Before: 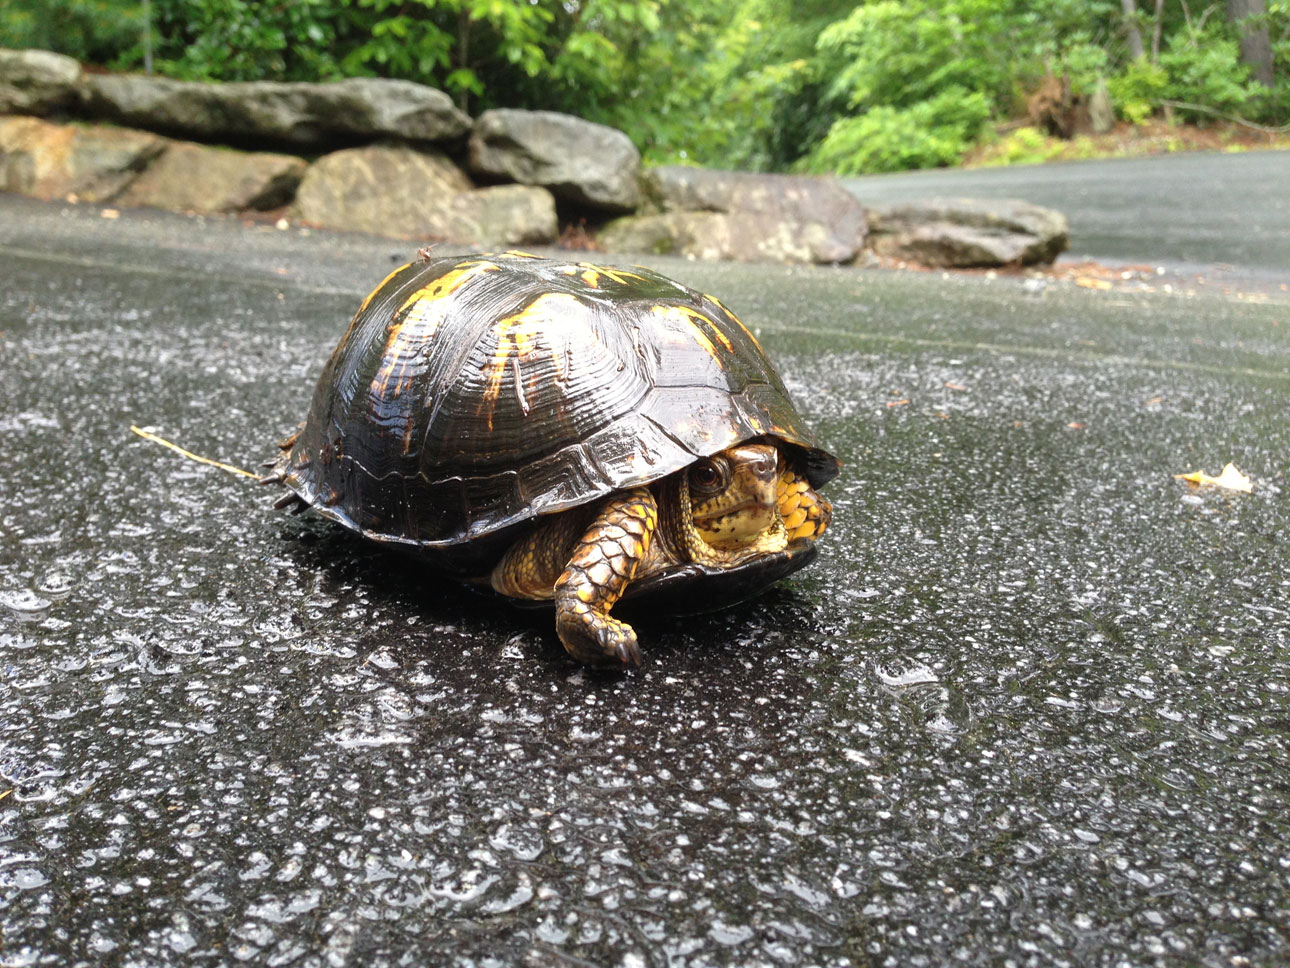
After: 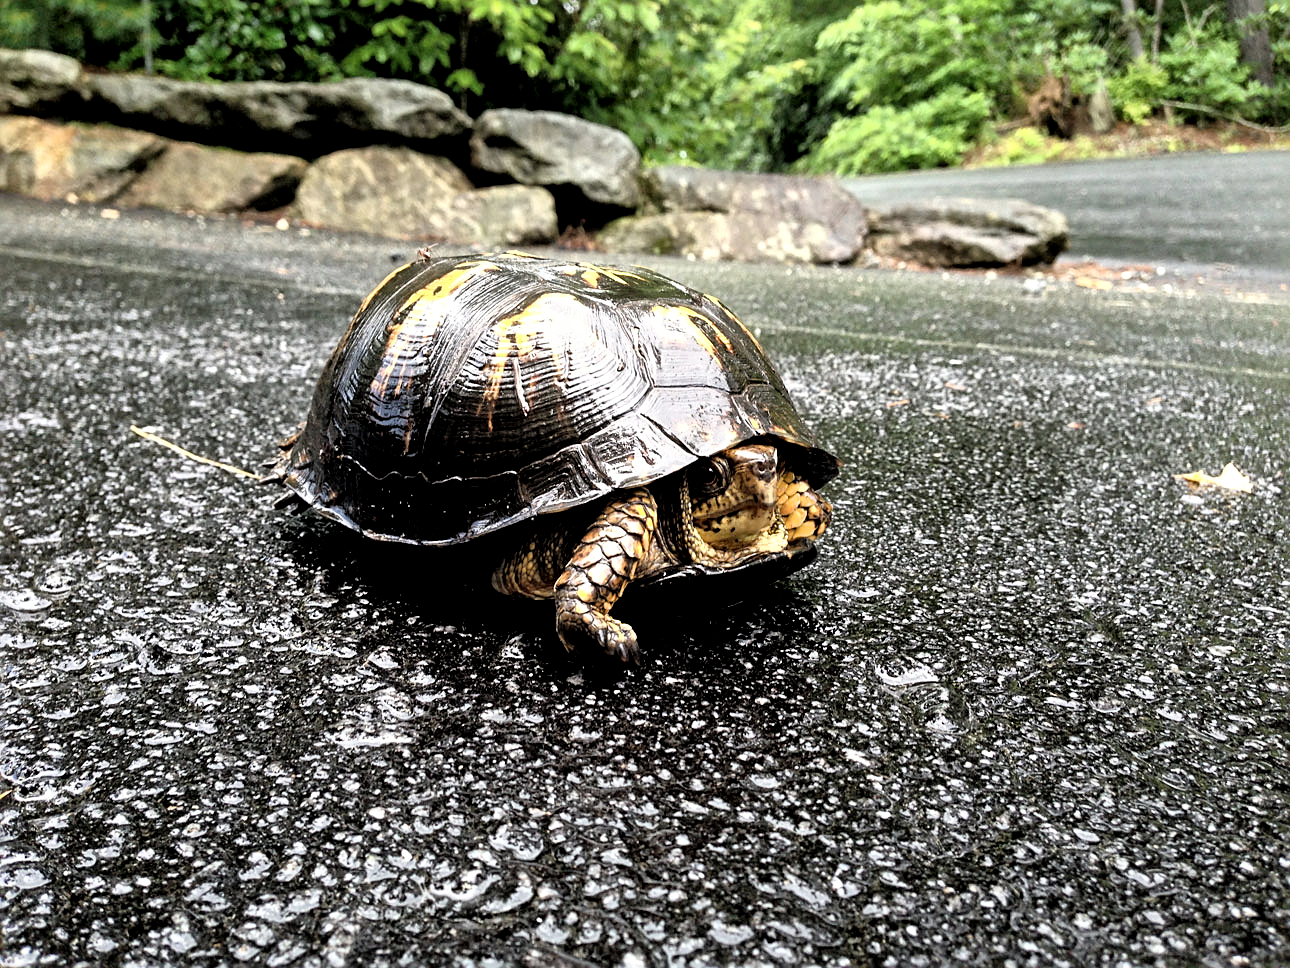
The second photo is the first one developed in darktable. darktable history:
local contrast: mode bilateral grid, contrast 21, coarseness 20, detail 150%, midtone range 0.2
filmic rgb: black relative exposure -5.58 EV, white relative exposure 2.48 EV, target black luminance 0%, hardness 4.5, latitude 66.95%, contrast 1.451, shadows ↔ highlights balance -4.28%, preserve chrominance max RGB, color science v6 (2022), contrast in shadows safe, contrast in highlights safe
sharpen: on, module defaults
exposure: black level correction 0.001, exposure -0.2 EV, compensate exposure bias true, compensate highlight preservation false
